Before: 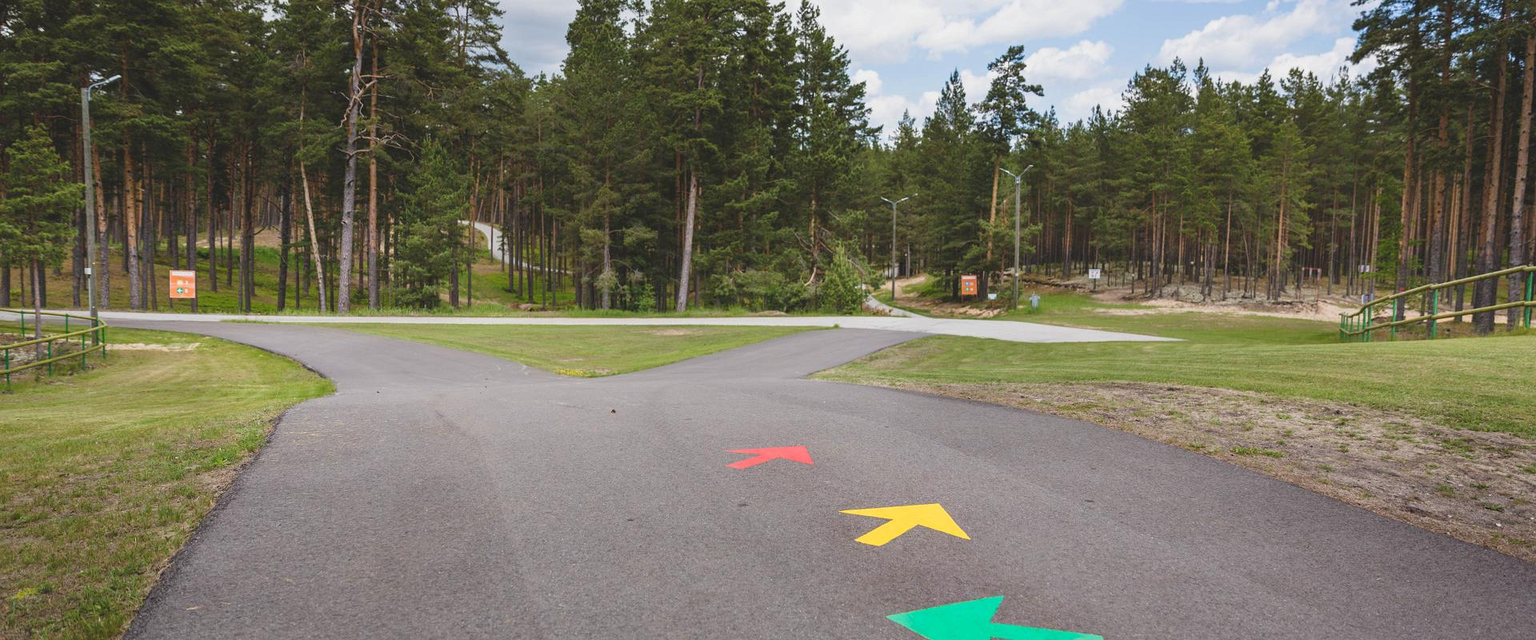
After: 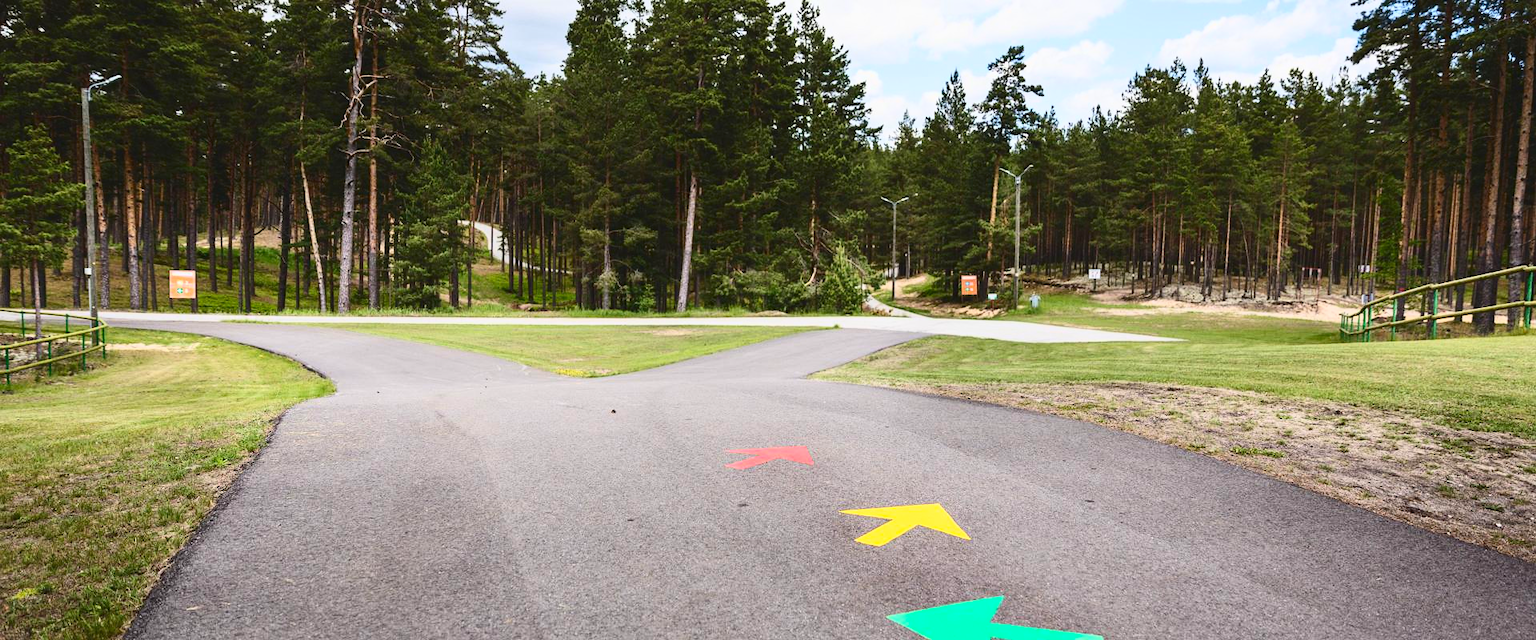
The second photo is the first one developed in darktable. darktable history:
contrast brightness saturation: contrast 0.403, brightness 0.096, saturation 0.209
